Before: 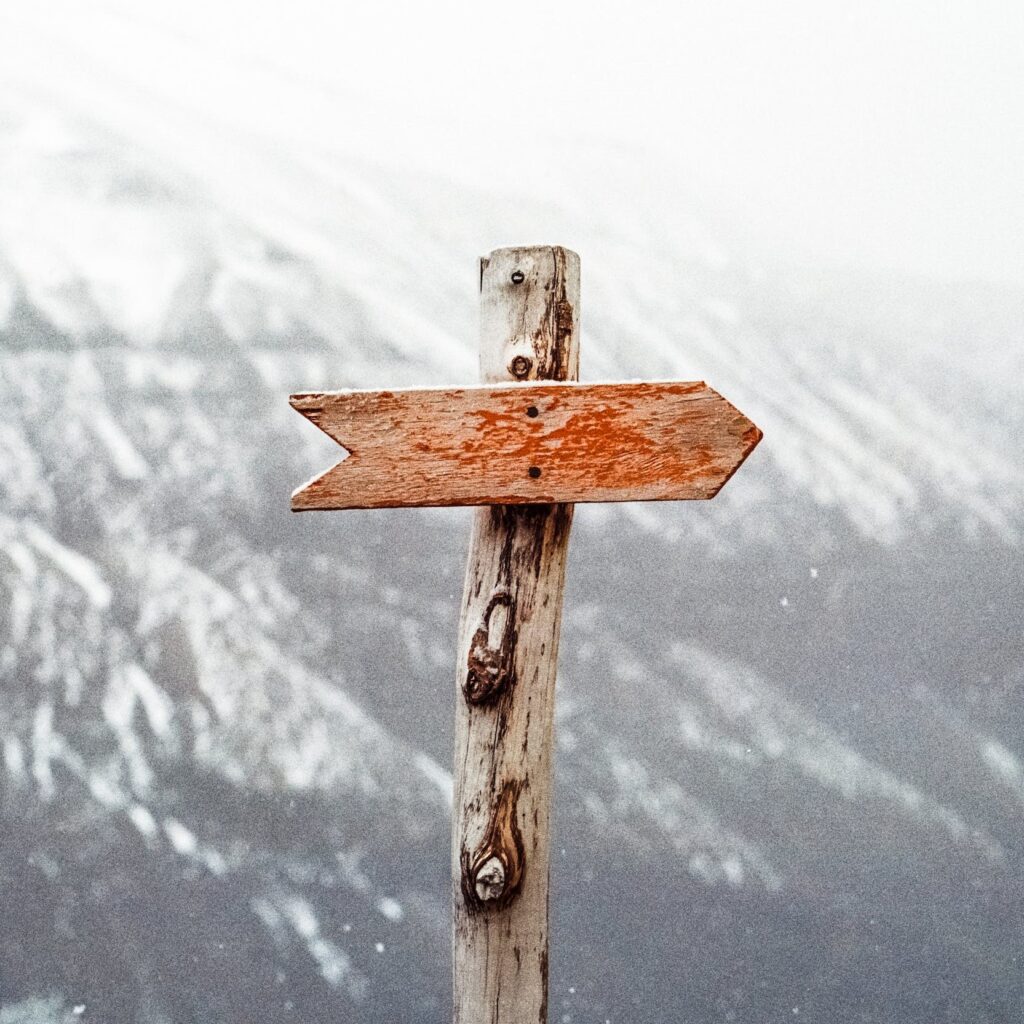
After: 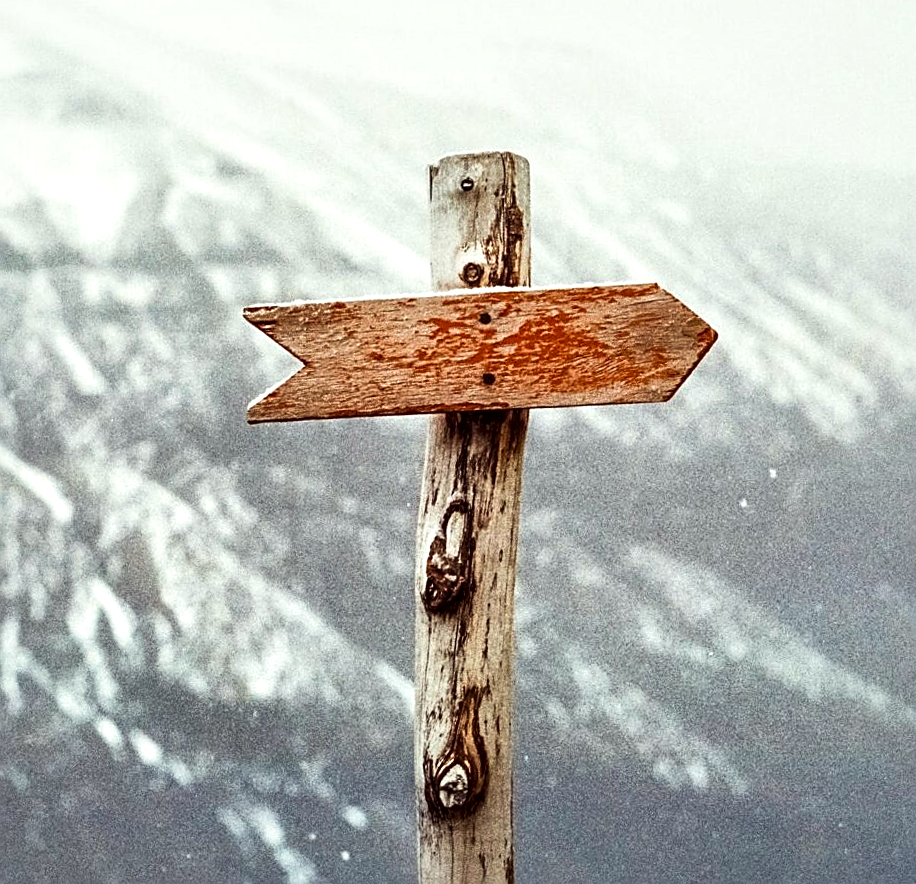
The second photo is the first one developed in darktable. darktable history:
rotate and perspective: rotation -1.32°, lens shift (horizontal) -0.031, crop left 0.015, crop right 0.985, crop top 0.047, crop bottom 0.982
sharpen: on, module defaults
tone equalizer: on, module defaults
local contrast: mode bilateral grid, contrast 100, coarseness 100, detail 165%, midtone range 0.2
crop: left 3.305%, top 6.436%, right 6.389%, bottom 3.258%
velvia: on, module defaults
color correction: highlights a* -2.68, highlights b* 2.57
